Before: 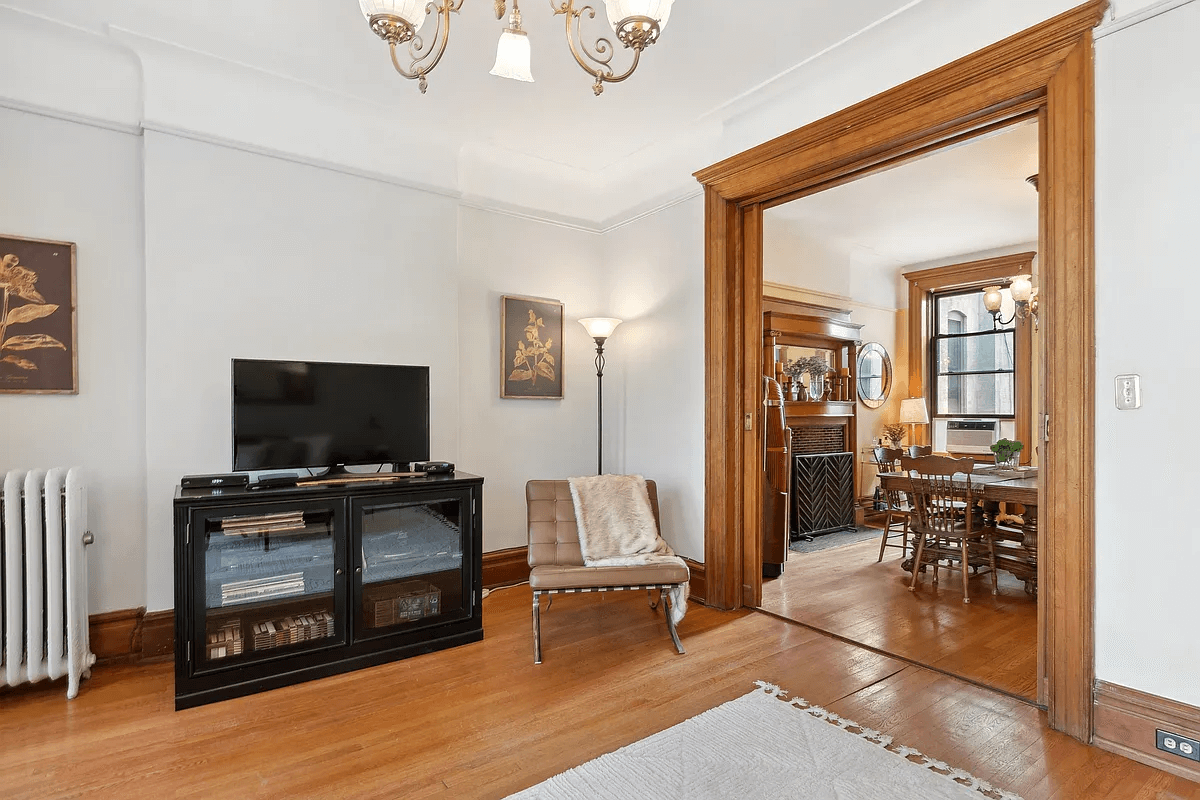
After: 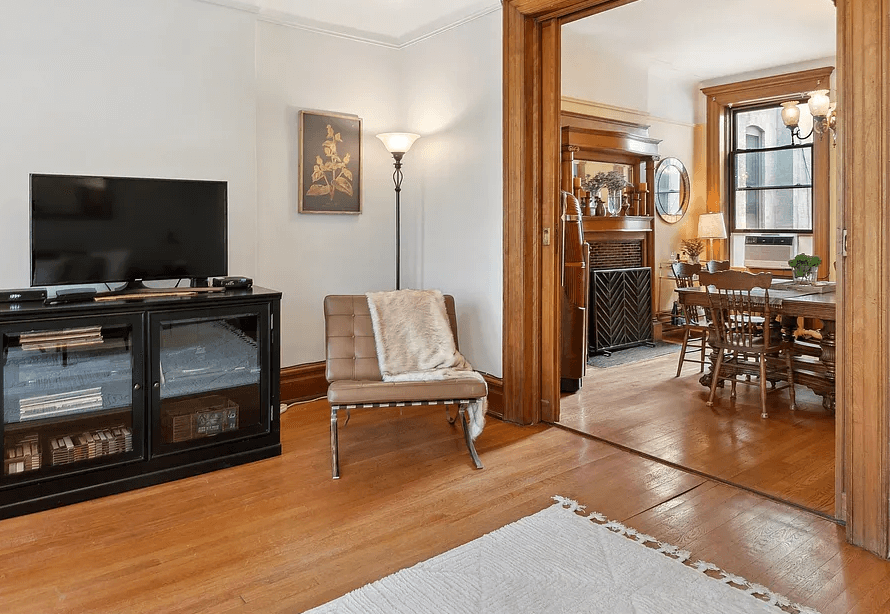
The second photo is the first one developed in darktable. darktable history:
crop: left 16.864%, top 23.128%, right 8.967%
